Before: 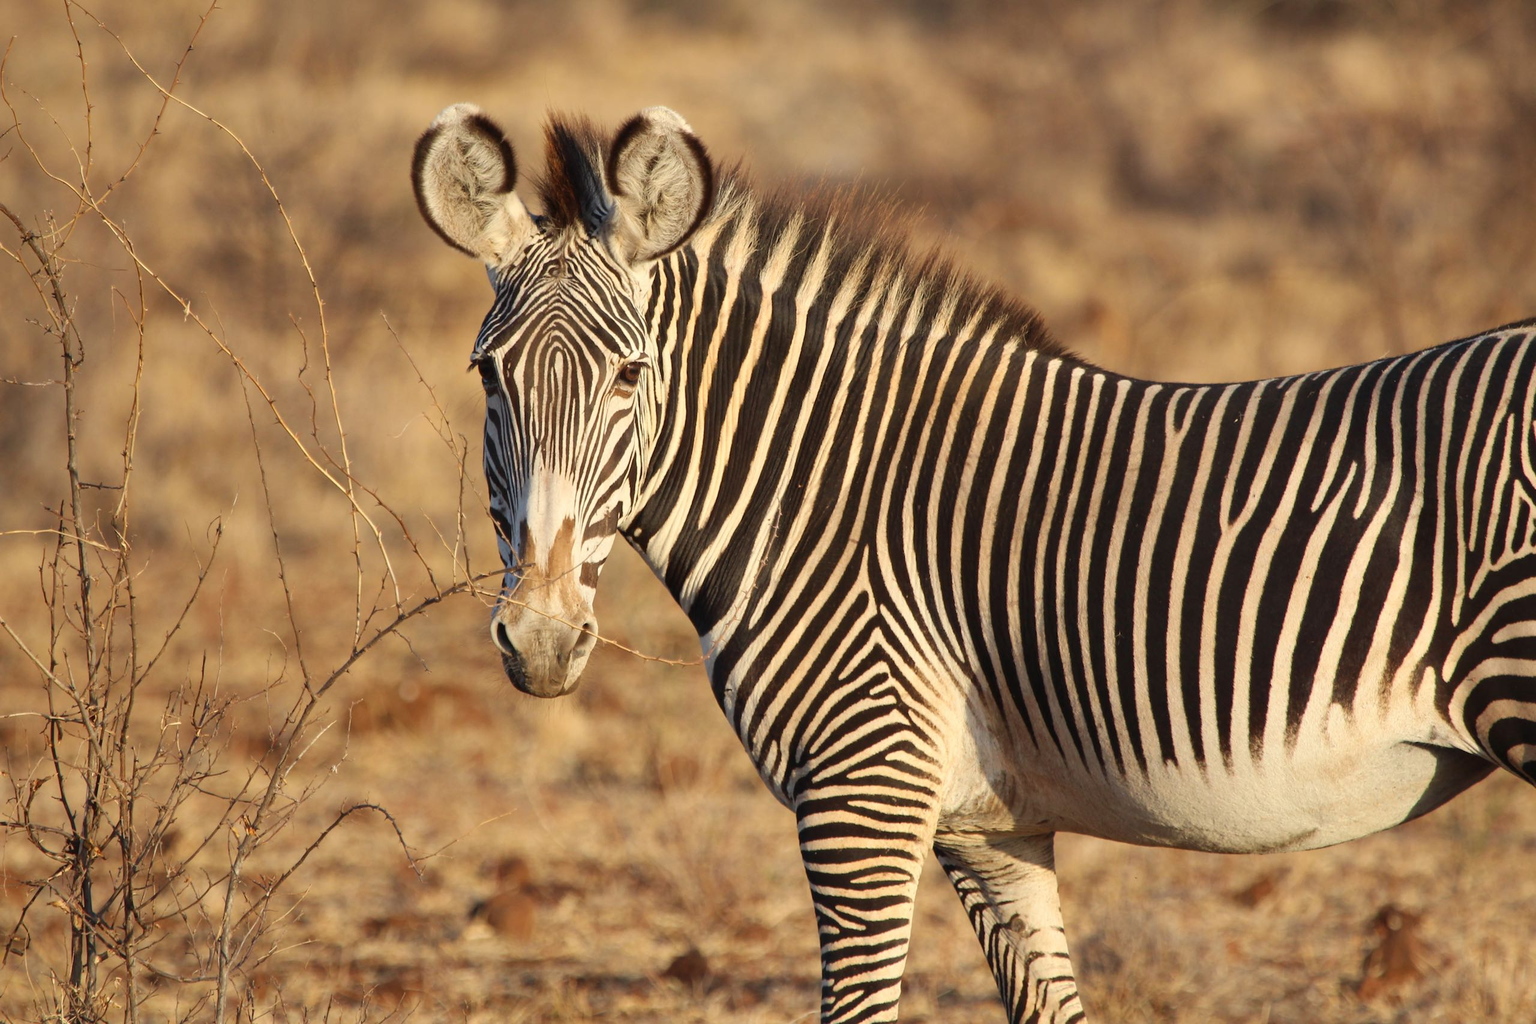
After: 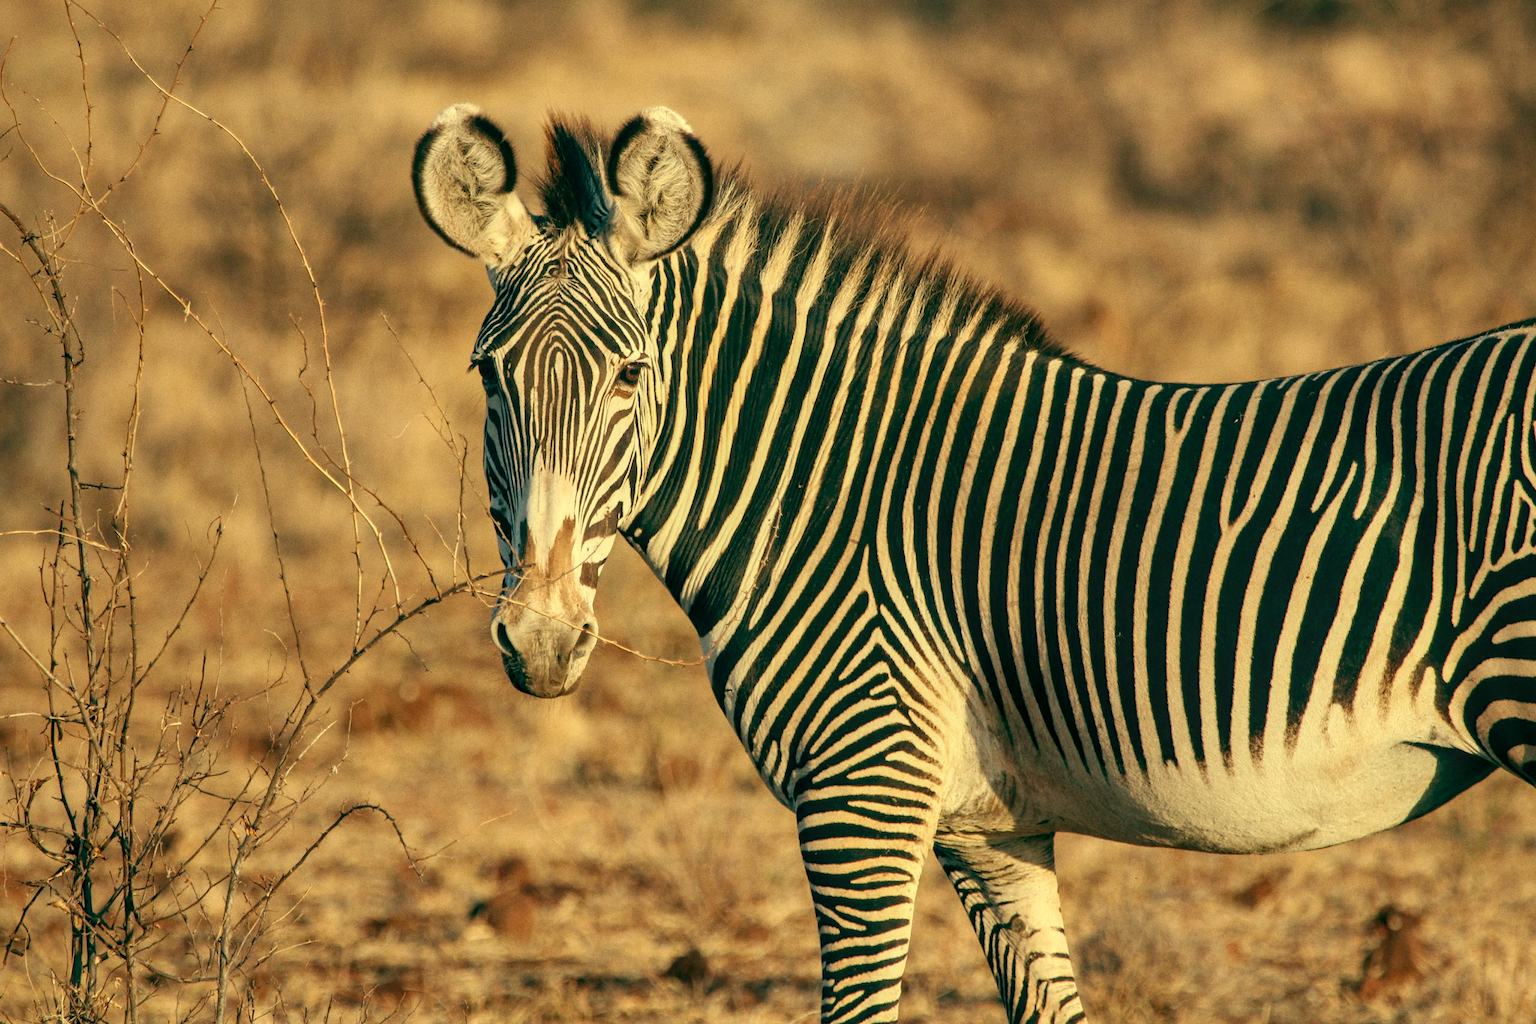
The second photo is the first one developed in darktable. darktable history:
tone equalizer: on, module defaults
color balance: mode lift, gamma, gain (sRGB), lift [1, 0.69, 1, 1], gamma [1, 1.482, 1, 1], gain [1, 1, 1, 0.802]
grain: coarseness 0.09 ISO
local contrast: on, module defaults
